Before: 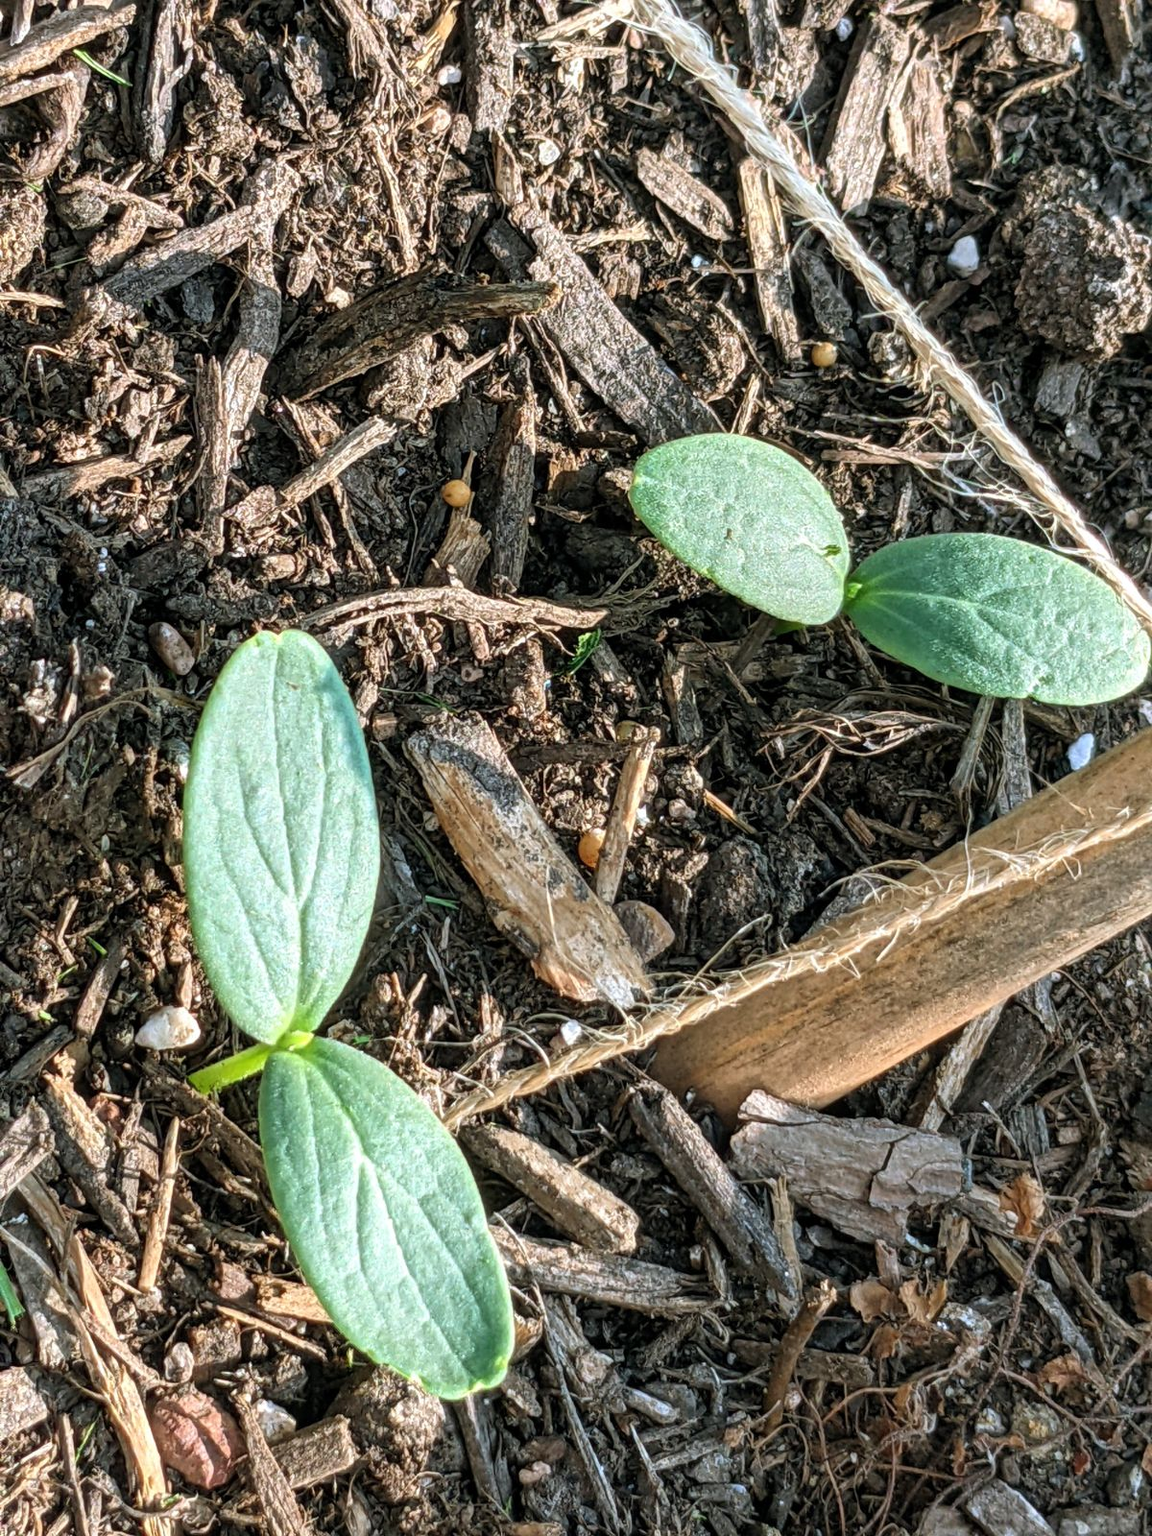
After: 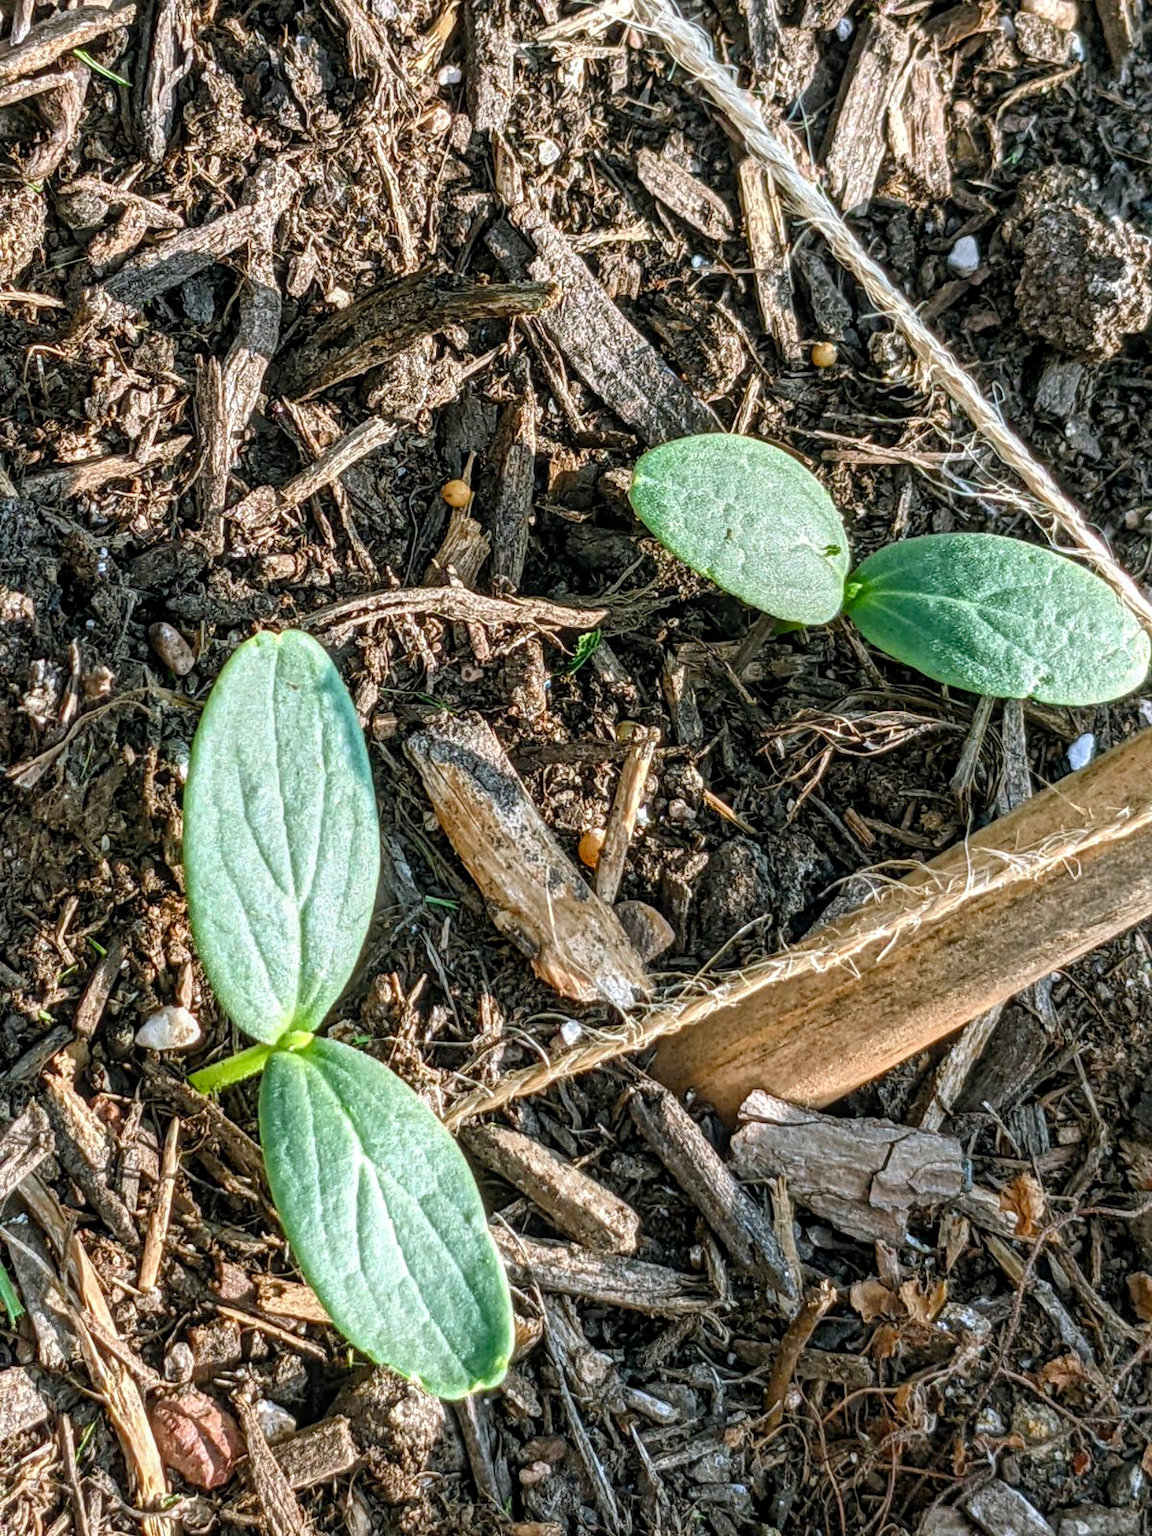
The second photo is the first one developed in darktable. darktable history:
color balance rgb: perceptual saturation grading › global saturation 20%, perceptual saturation grading › highlights -25%, perceptual saturation grading › shadows 25%
local contrast: on, module defaults
